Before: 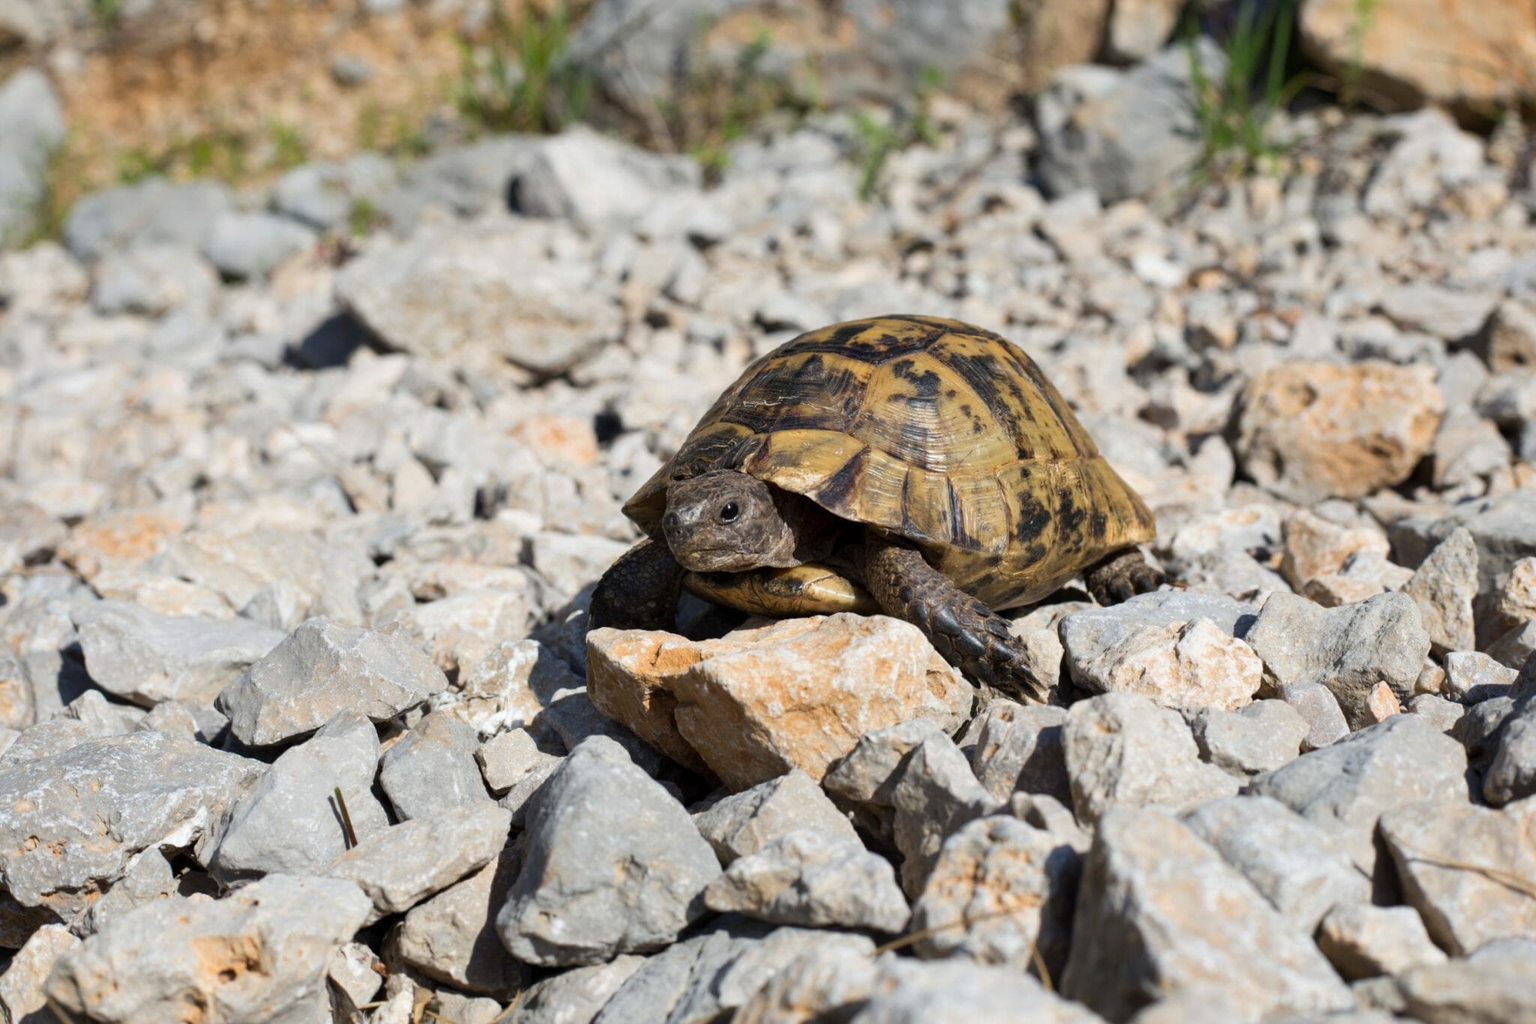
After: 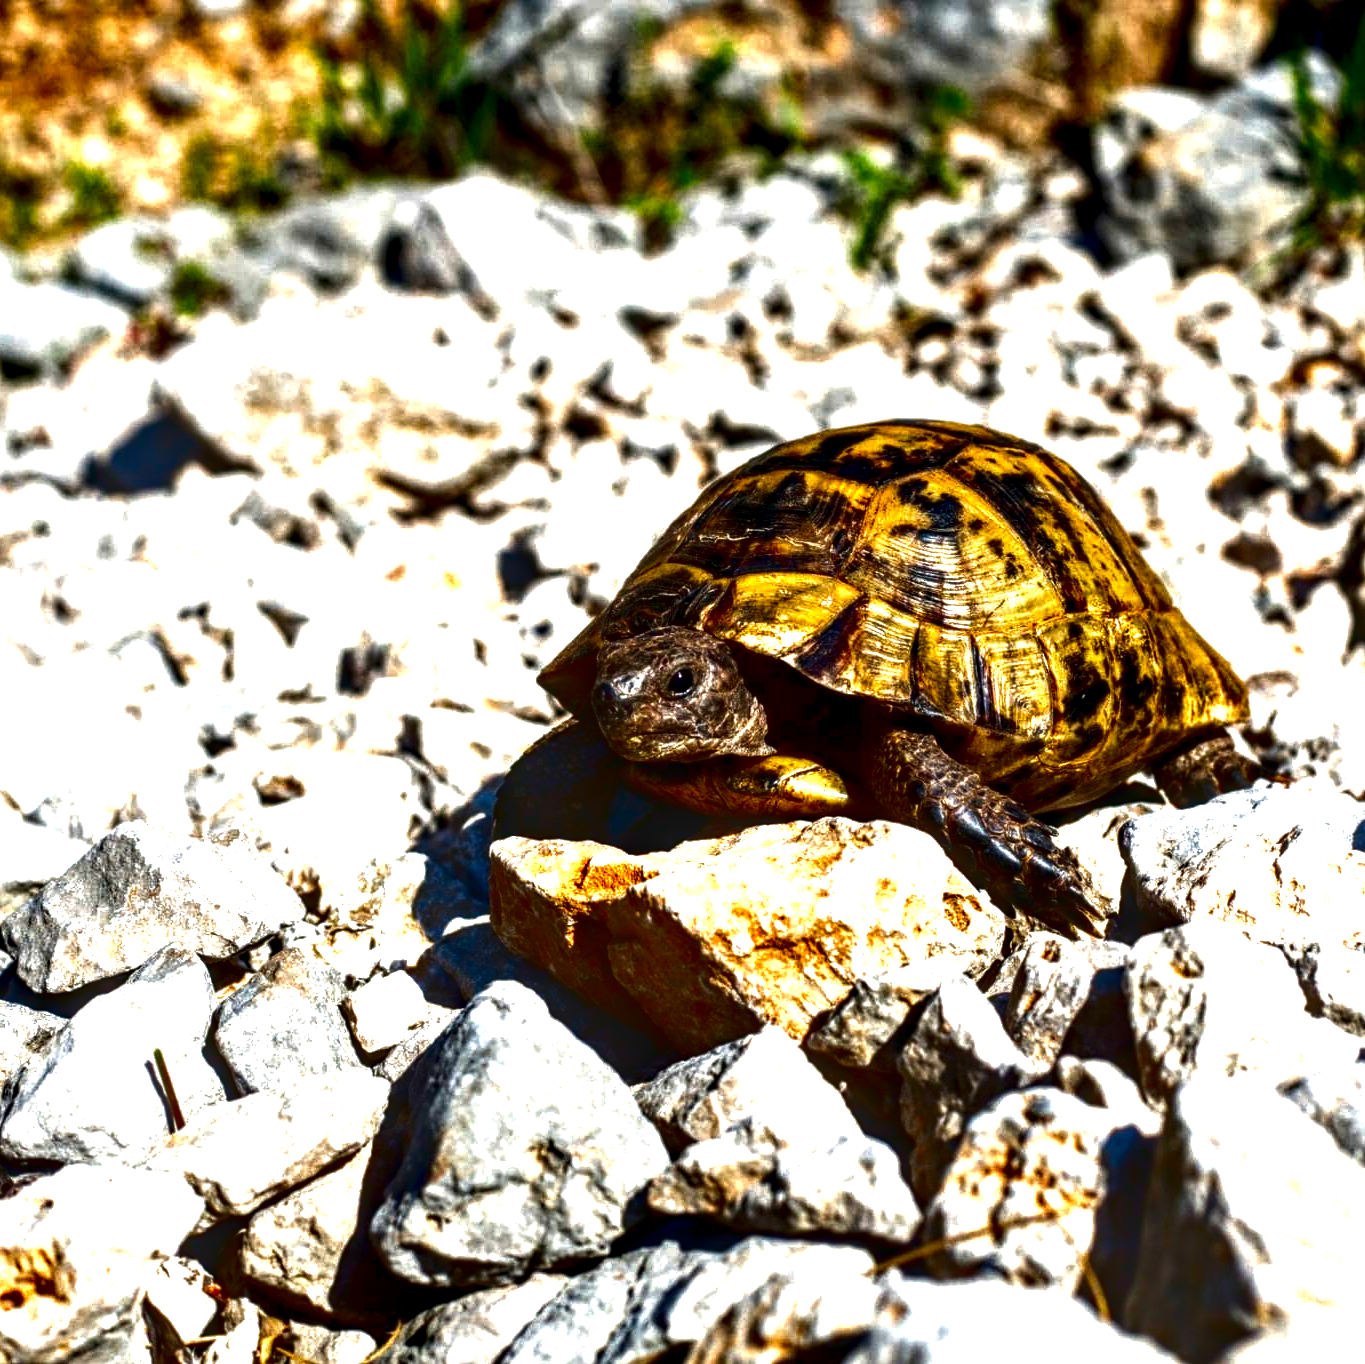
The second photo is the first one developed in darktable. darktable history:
contrast brightness saturation: brightness -1, saturation 1
crop and rotate: left 14.292%, right 19.041%
local contrast: highlights 20%, detail 197%
exposure: black level correction 0, exposure 1 EV, compensate exposure bias true, compensate highlight preservation false
